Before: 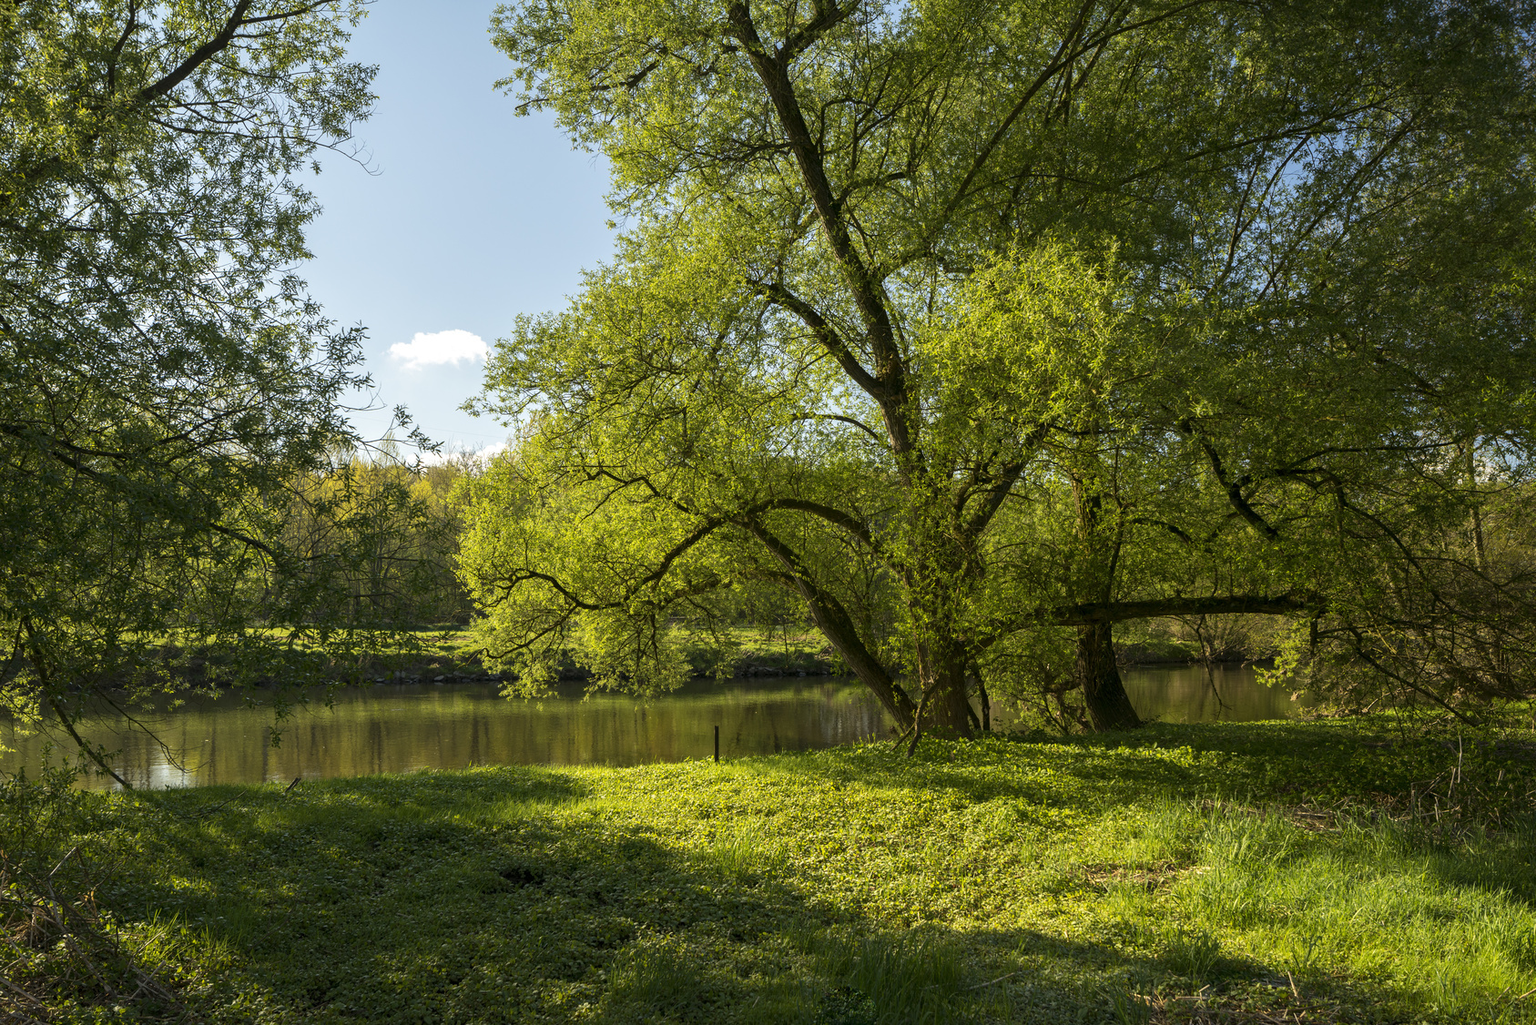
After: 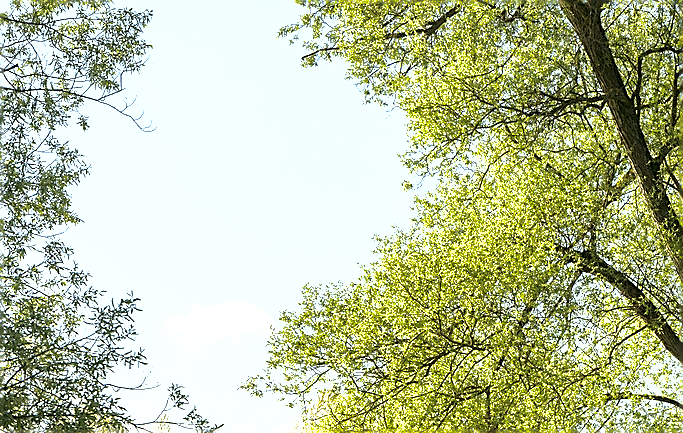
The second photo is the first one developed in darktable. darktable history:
sharpen: radius 1.405, amount 1.241, threshold 0.633
tone equalizer: -8 EV -0.759 EV, -7 EV -0.72 EV, -6 EV -0.567 EV, -5 EV -0.389 EV, -3 EV 0.383 EV, -2 EV 0.6 EV, -1 EV 0.685 EV, +0 EV 0.722 EV, mask exposure compensation -0.5 EV
exposure: exposure 0.609 EV, compensate highlight preservation false
shadows and highlights: on, module defaults
crop: left 15.661%, top 5.464%, right 43.8%, bottom 56.065%
